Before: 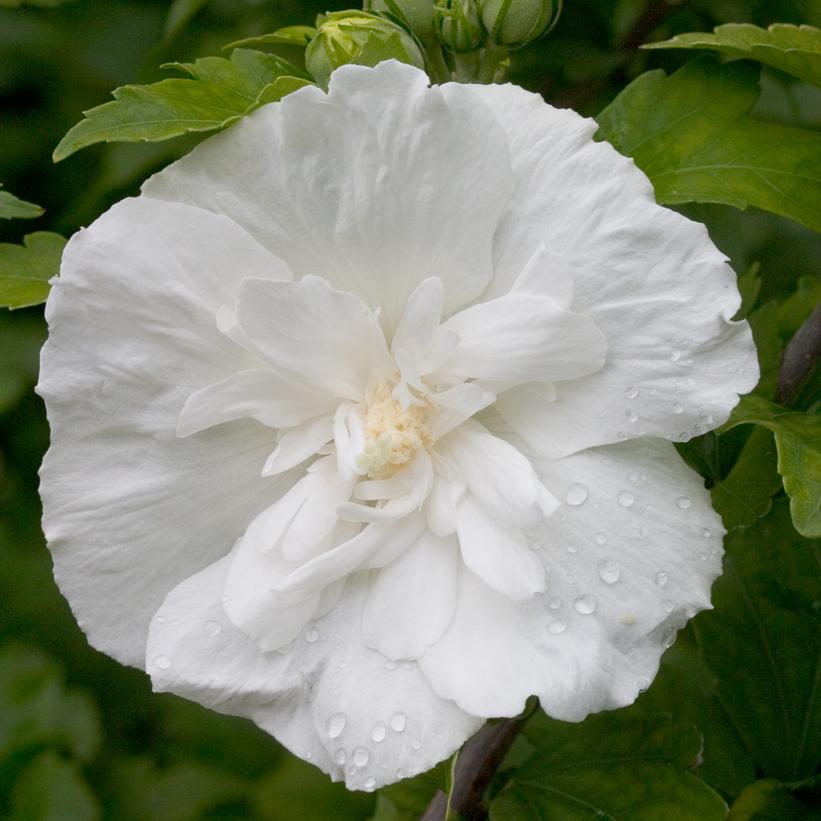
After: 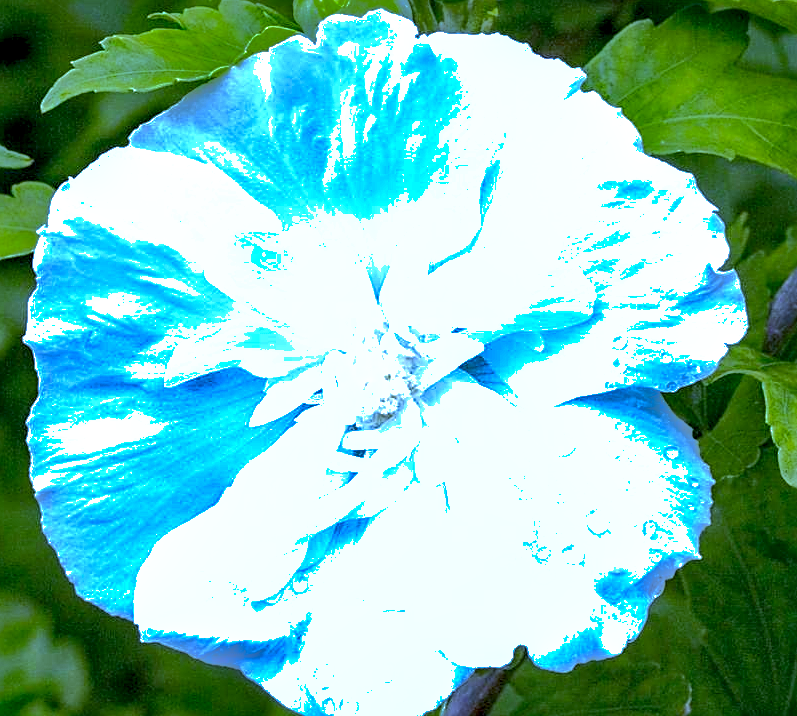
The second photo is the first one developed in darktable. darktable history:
contrast brightness saturation: saturation 0.18
crop: left 1.507%, top 6.147%, right 1.379%, bottom 6.637%
shadows and highlights: shadows 40, highlights -60
sharpen: radius 1.967
local contrast: highlights 60%, shadows 60%, detail 160%
white balance: red 0.766, blue 1.537
exposure: black level correction 0, exposure 1.1 EV, compensate highlight preservation false
